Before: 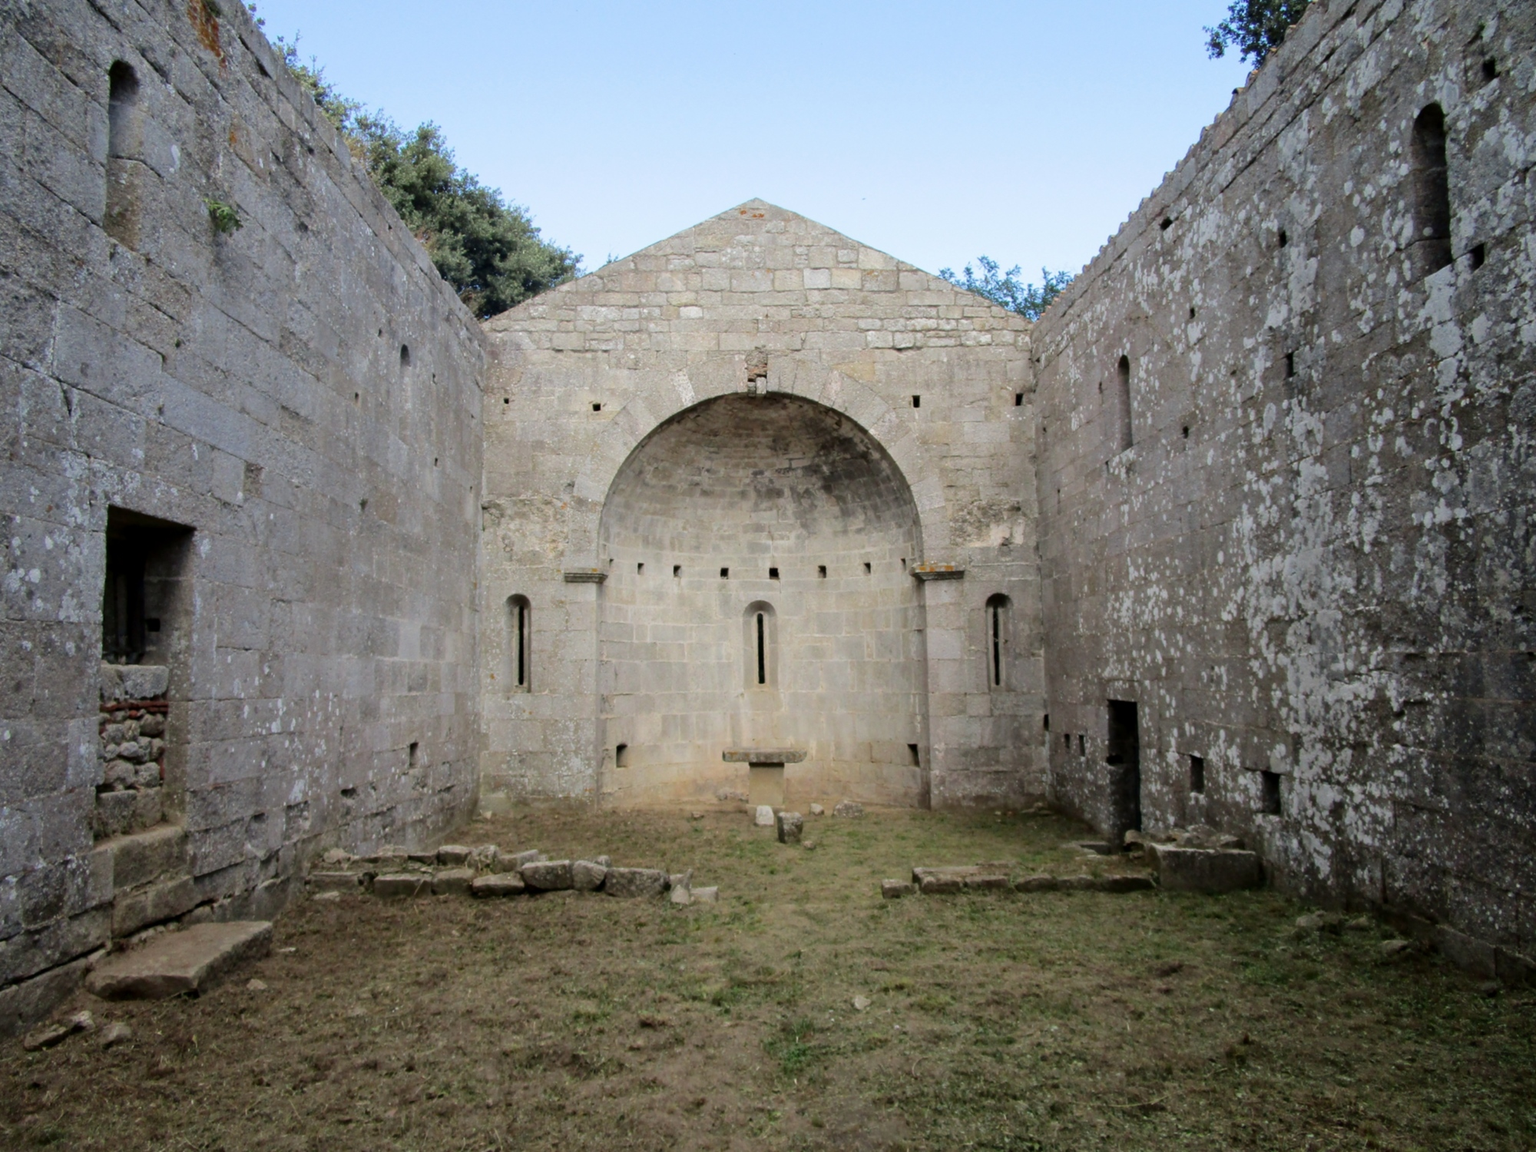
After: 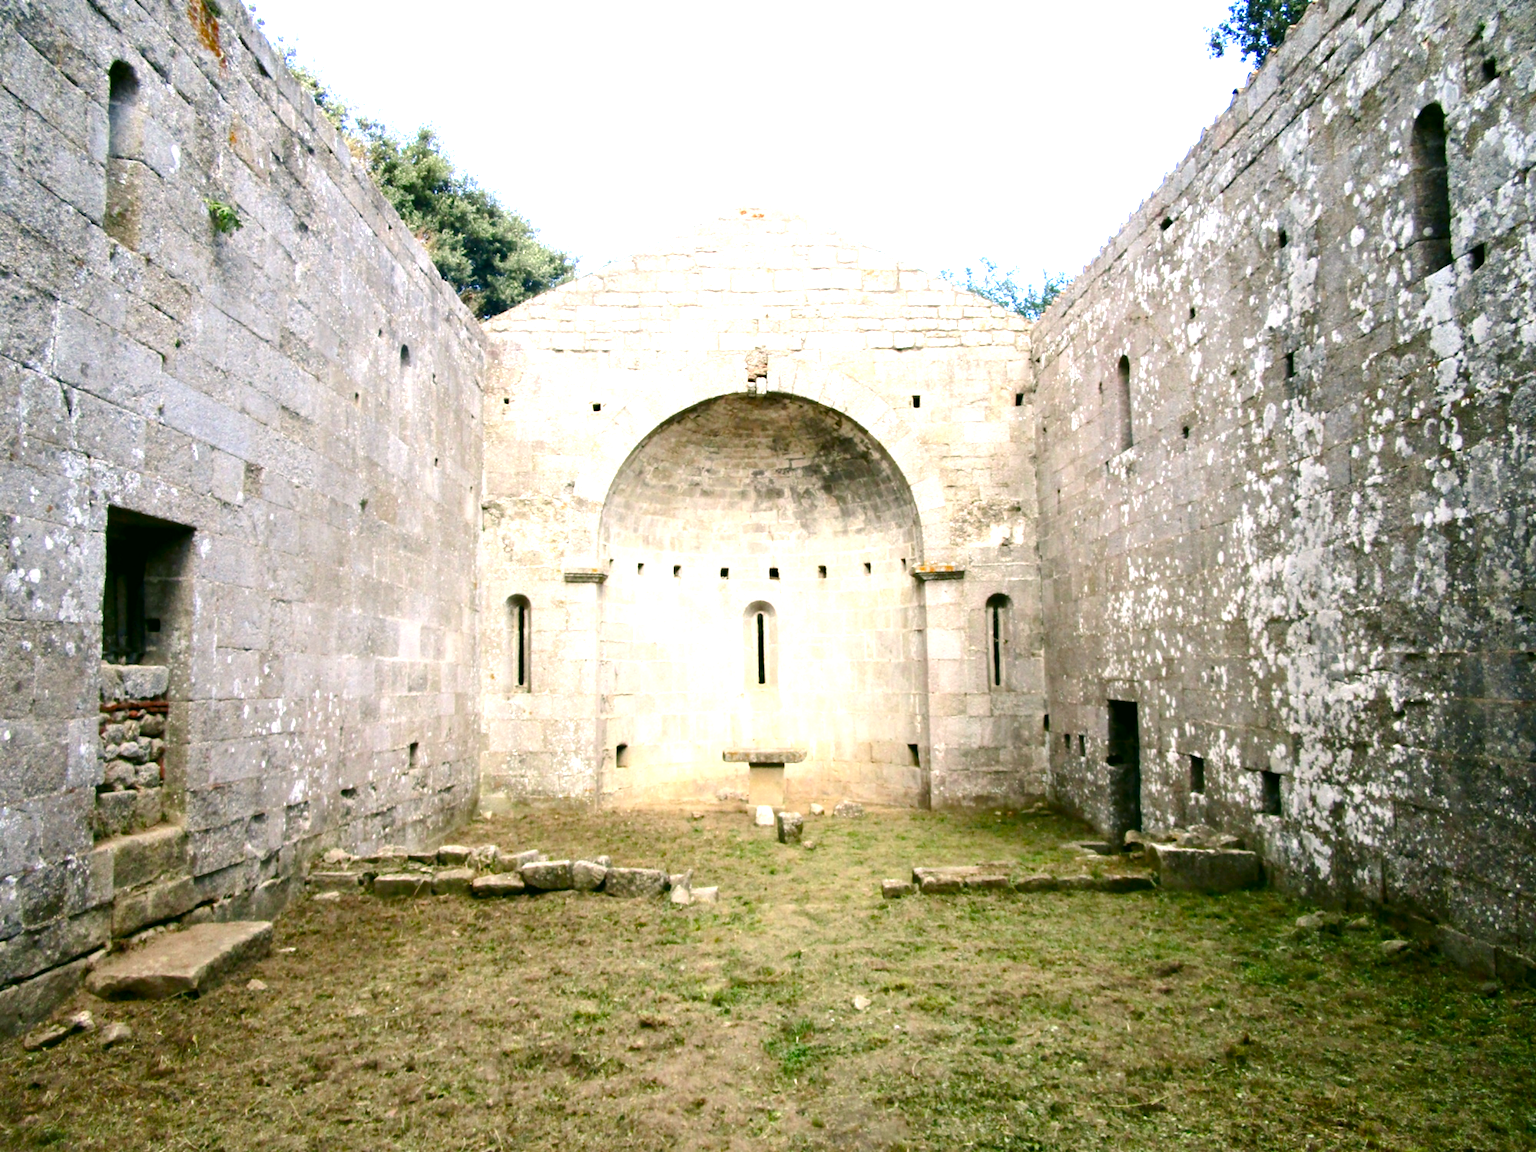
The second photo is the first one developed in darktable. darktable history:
exposure: black level correction 0, exposure 1.2 EV, compensate highlight preservation false
color balance rgb: shadows lift › luminance -19.724%, linear chroma grading › shadows 31.557%, linear chroma grading › global chroma -2.316%, linear chroma grading › mid-tones 4.364%, perceptual saturation grading › global saturation 20%, perceptual saturation grading › highlights -25.699%, perceptual saturation grading › shadows 24.026%, perceptual brilliance grading › highlights 8.578%, perceptual brilliance grading › mid-tones 4.237%, perceptual brilliance grading › shadows 1.468%, global vibrance 0.428%
color correction: highlights a* 4.04, highlights b* 4.98, shadows a* -8.08, shadows b* 4.62
